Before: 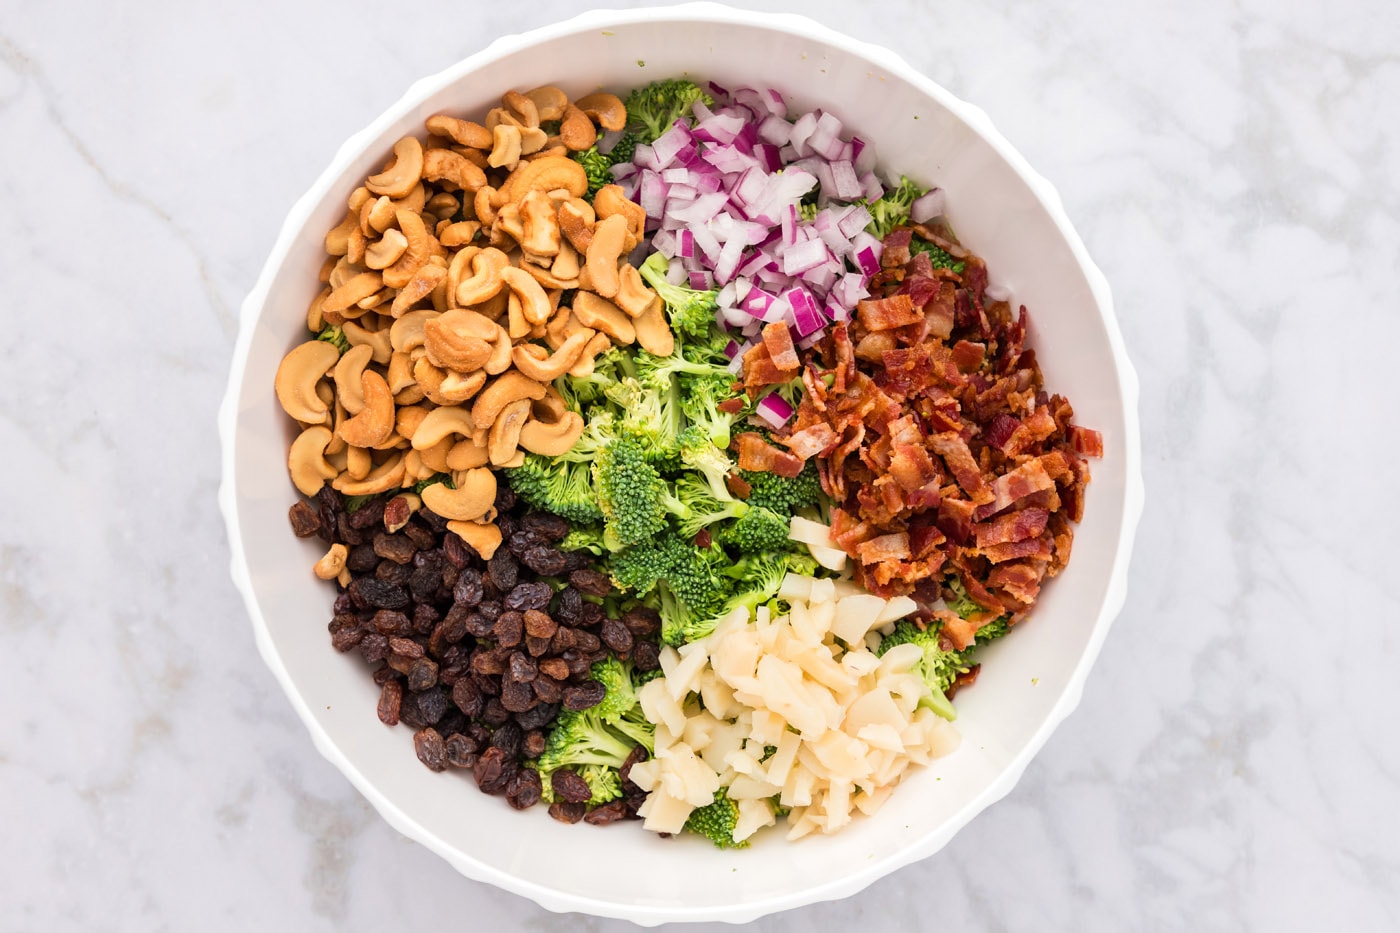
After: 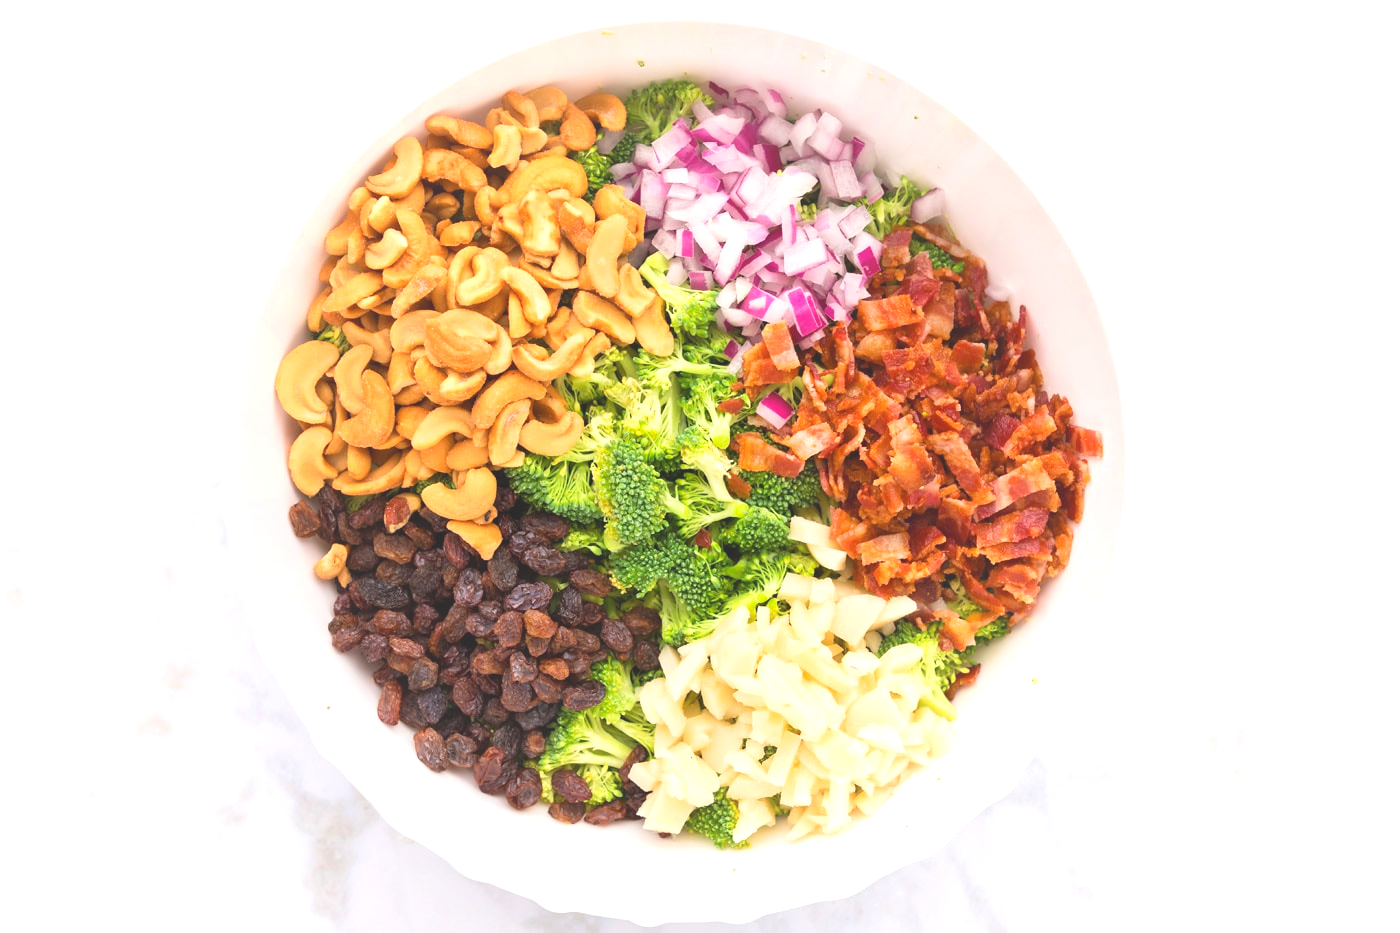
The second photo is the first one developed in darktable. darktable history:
local contrast: detail 70%
exposure: exposure 0.699 EV, compensate exposure bias true, compensate highlight preservation false
